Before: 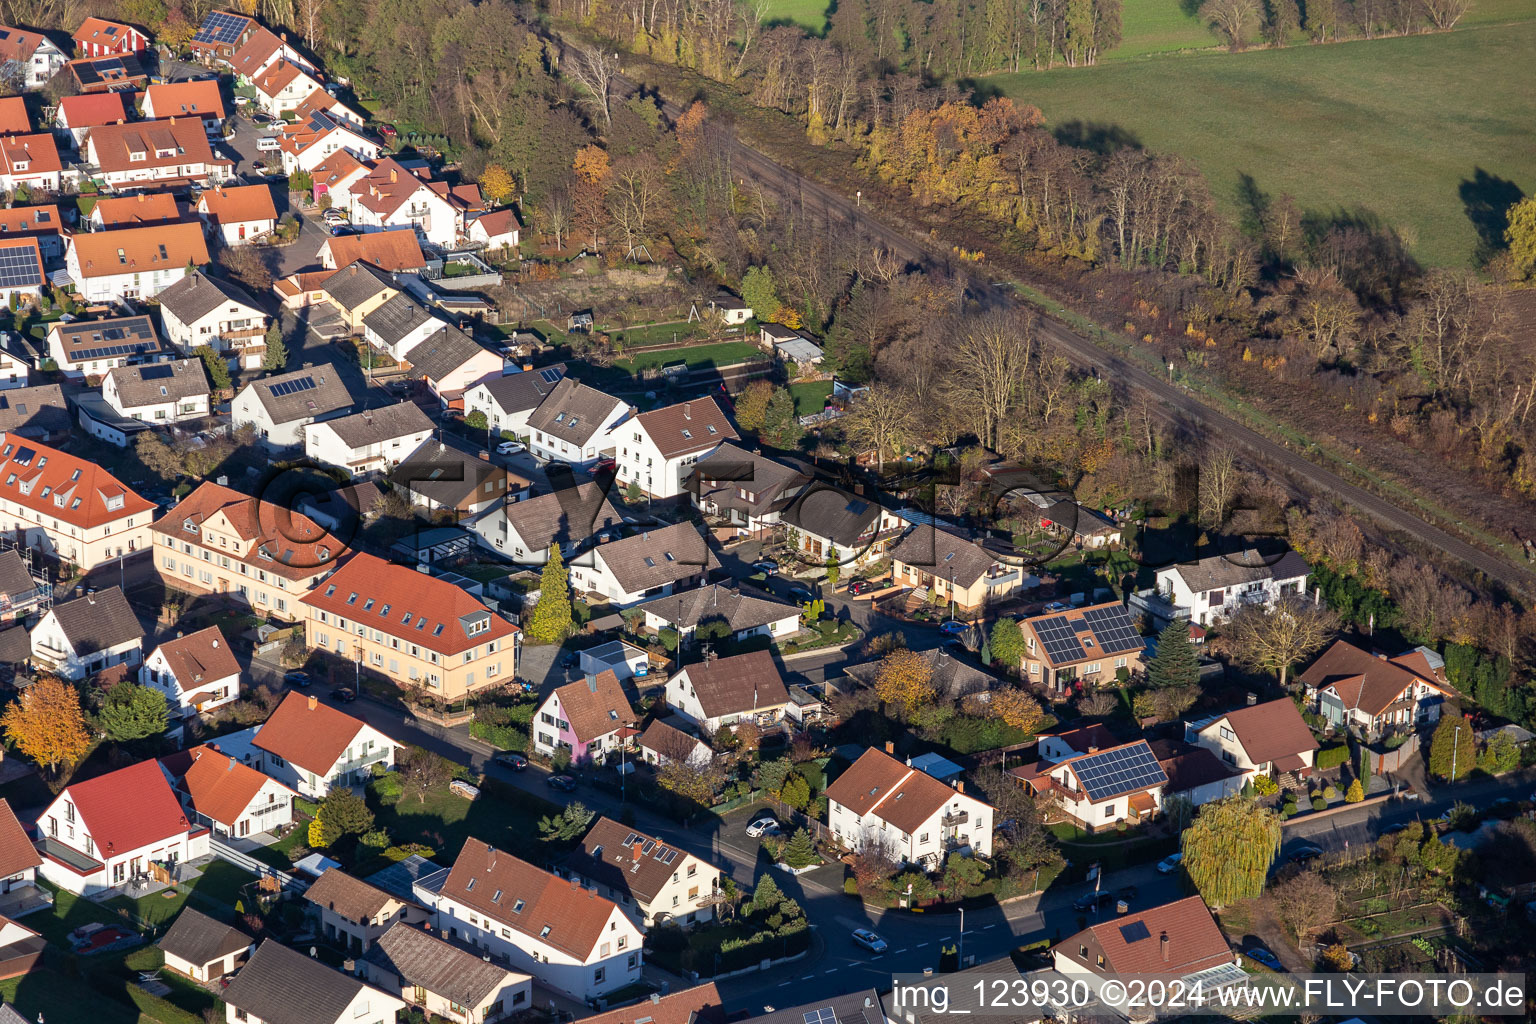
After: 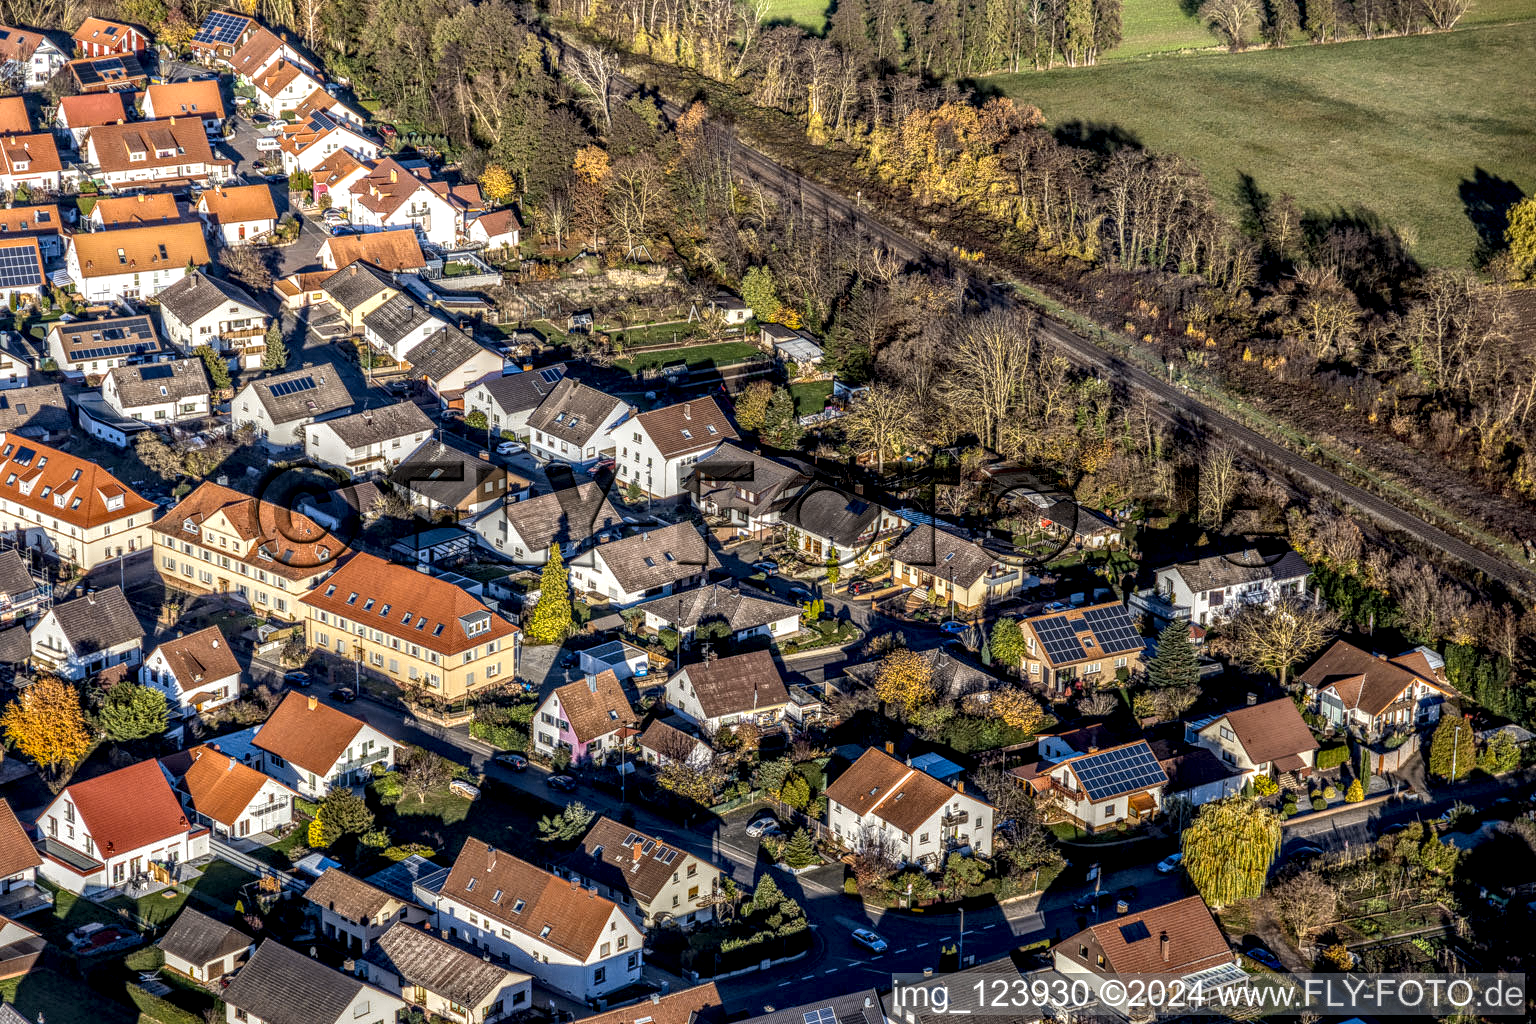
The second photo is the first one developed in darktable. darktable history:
local contrast: highlights 0%, shadows 0%, detail 300%, midtone range 0.3
color contrast: green-magenta contrast 0.85, blue-yellow contrast 1.25, unbound 0
